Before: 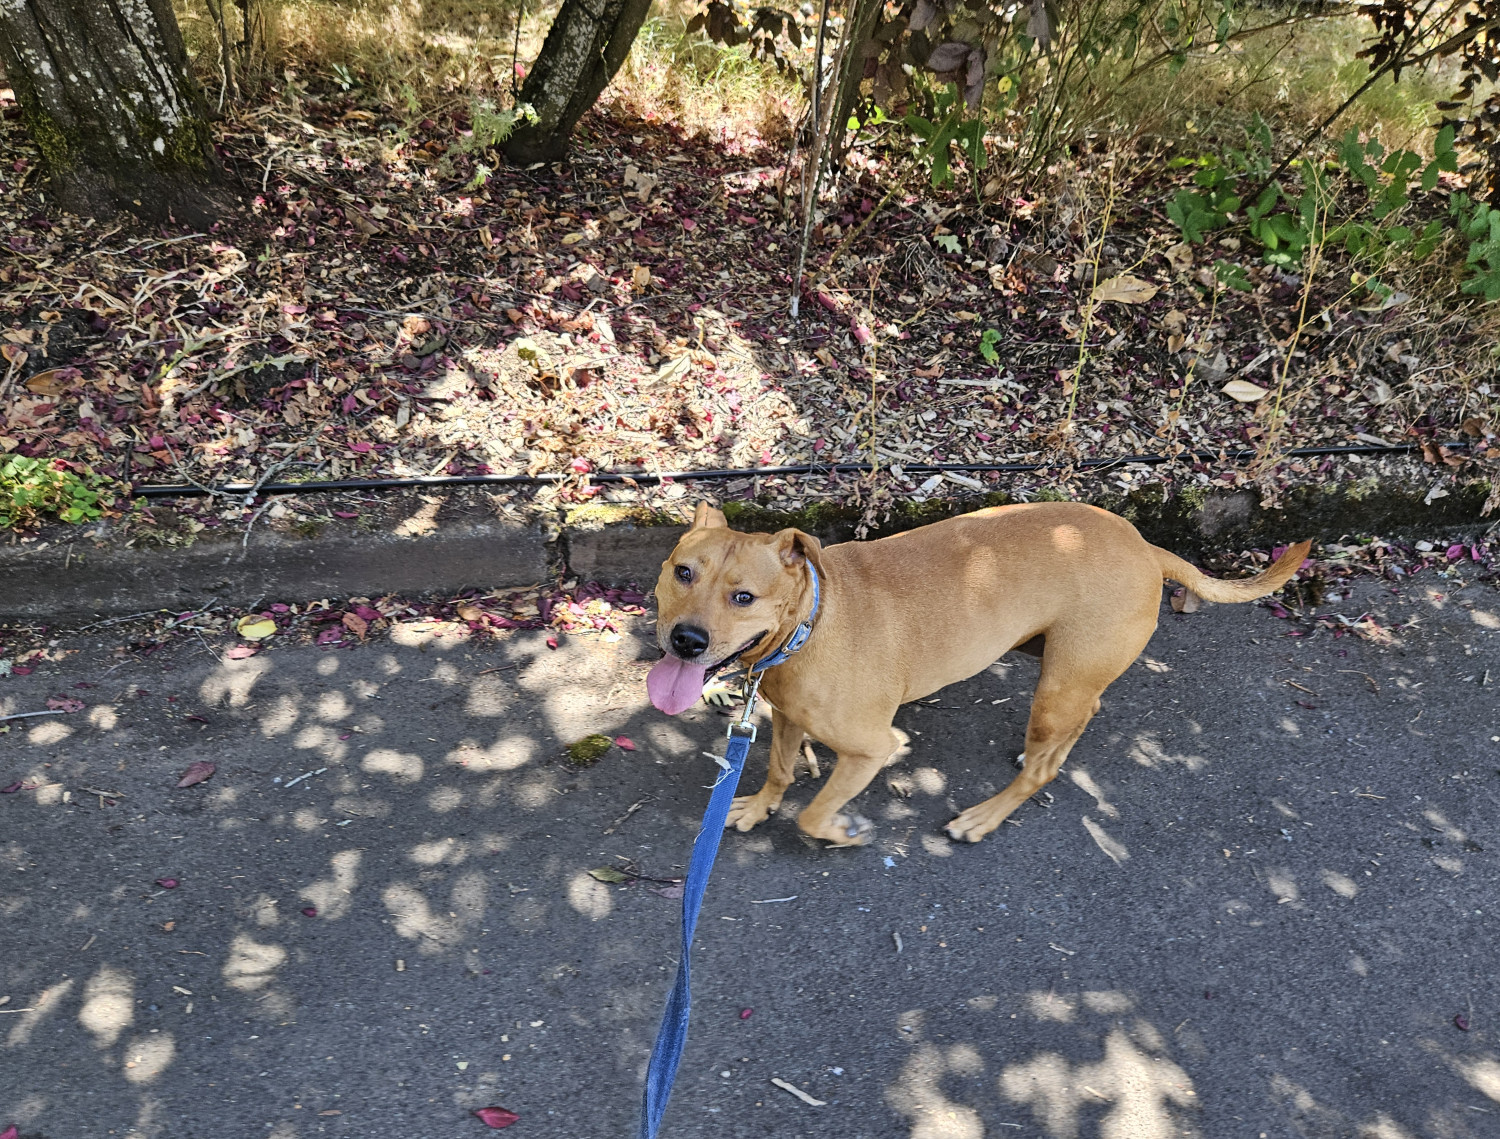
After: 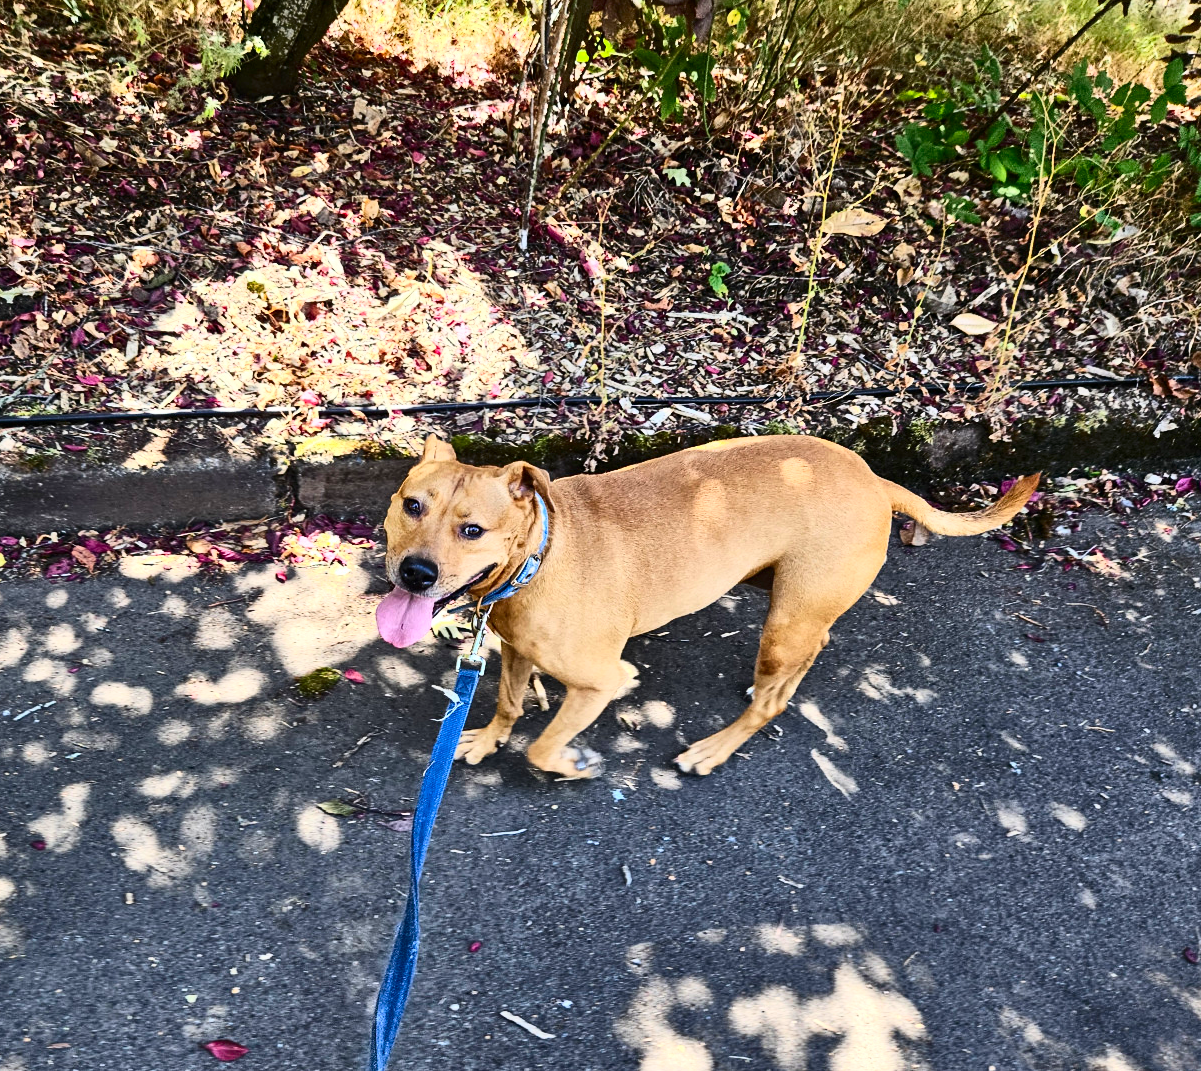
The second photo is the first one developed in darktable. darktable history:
crop and rotate: left 18.071%, top 5.926%, right 1.818%
contrast brightness saturation: contrast 0.414, brightness 0.11, saturation 0.214
